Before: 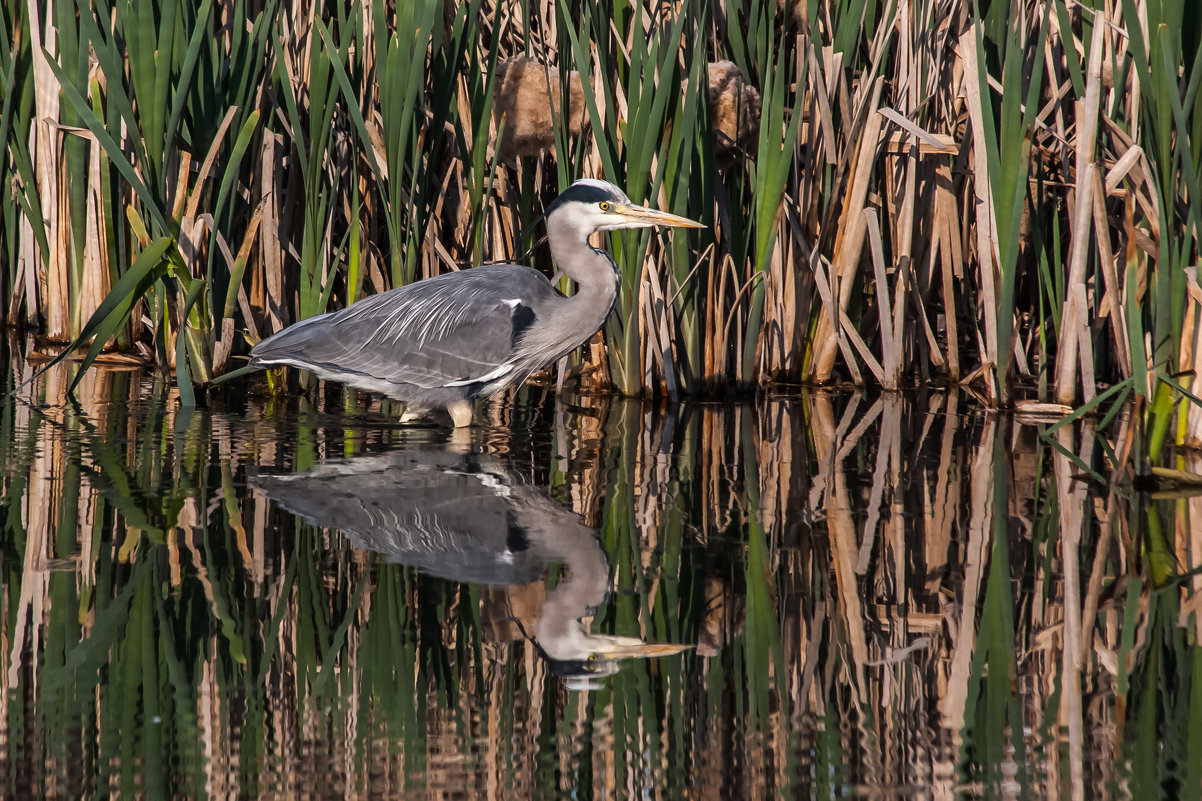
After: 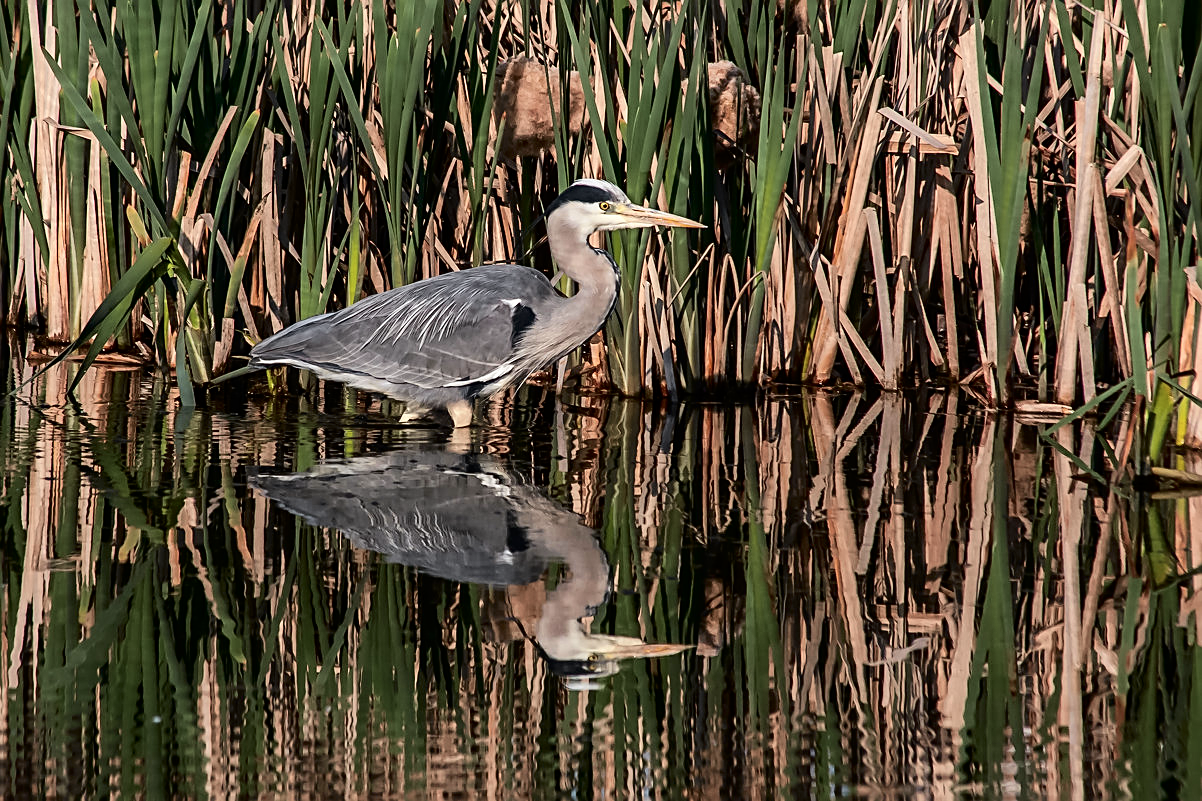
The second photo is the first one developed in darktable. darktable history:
tone curve: curves: ch0 [(0.003, 0) (0.066, 0.023) (0.149, 0.094) (0.264, 0.238) (0.395, 0.421) (0.517, 0.56) (0.688, 0.743) (0.813, 0.846) (1, 1)]; ch1 [(0, 0) (0.164, 0.115) (0.337, 0.332) (0.39, 0.398) (0.464, 0.461) (0.501, 0.5) (0.507, 0.503) (0.534, 0.537) (0.577, 0.59) (0.652, 0.681) (0.733, 0.749) (0.811, 0.796) (1, 1)]; ch2 [(0, 0) (0.337, 0.382) (0.464, 0.476) (0.501, 0.502) (0.527, 0.54) (0.551, 0.565) (0.6, 0.59) (0.687, 0.675) (1, 1)], color space Lab, independent channels, preserve colors none
sharpen: on, module defaults
